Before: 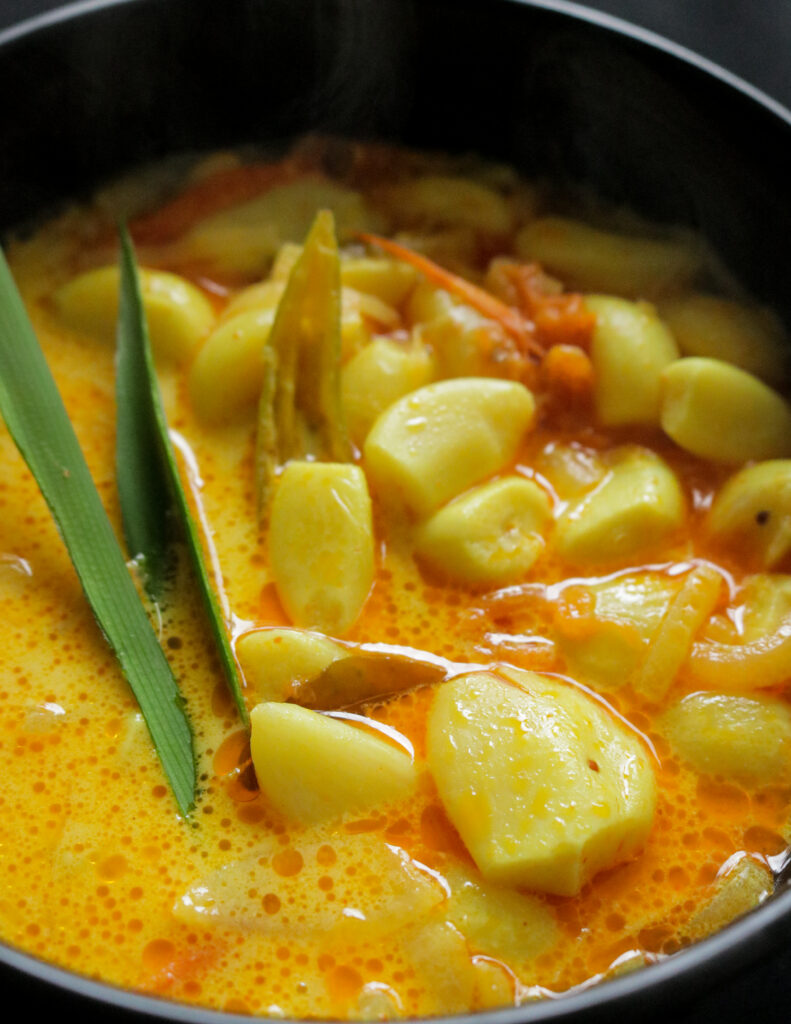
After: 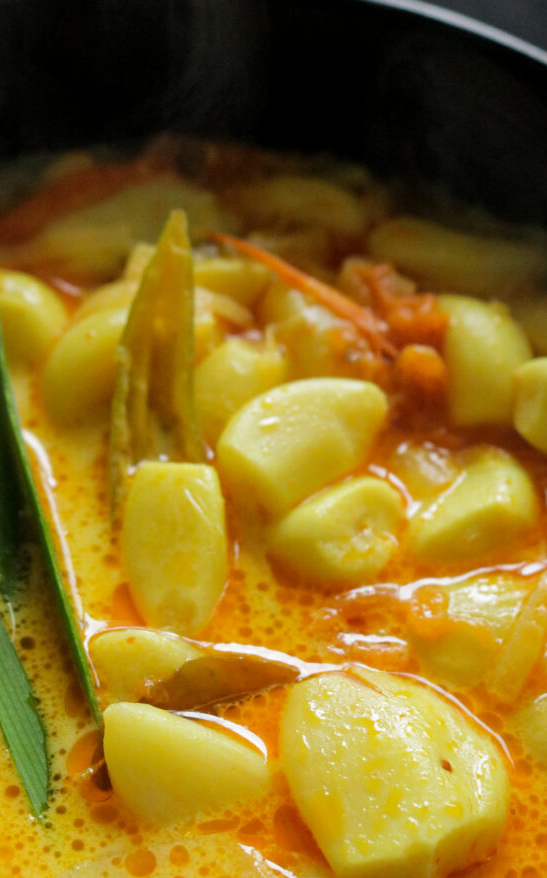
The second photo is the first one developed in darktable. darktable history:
crop: left 18.67%, right 12.137%, bottom 14.193%
